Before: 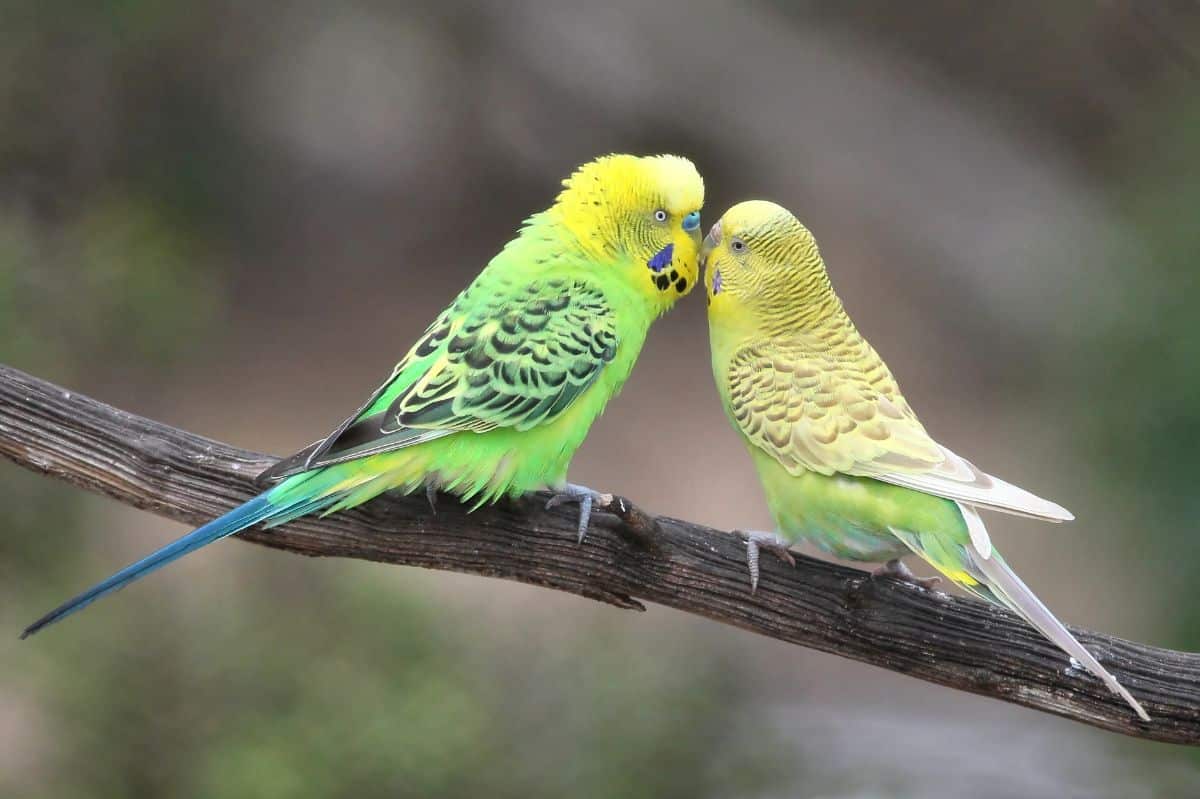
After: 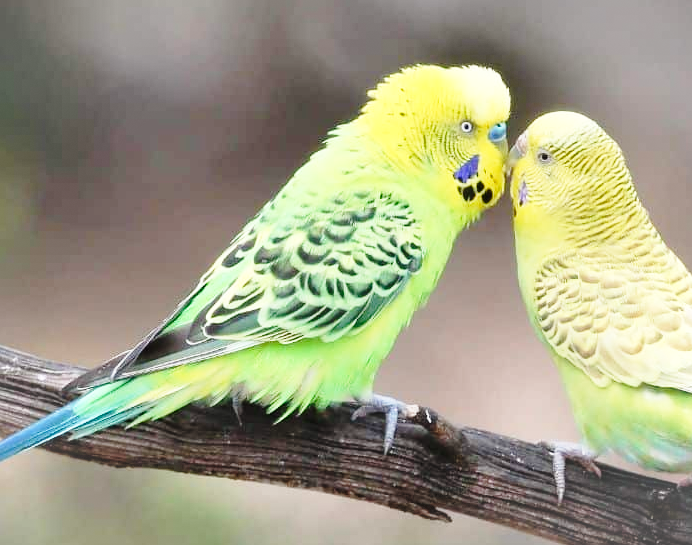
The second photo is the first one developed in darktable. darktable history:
crop: left 16.224%, top 11.246%, right 26.081%, bottom 20.543%
vignetting: brightness 0.052, saturation 0.003, automatic ratio true, dithering 8-bit output, unbound false
base curve: curves: ch0 [(0, 0) (0.028, 0.03) (0.121, 0.232) (0.46, 0.748) (0.859, 0.968) (1, 1)], preserve colors none
